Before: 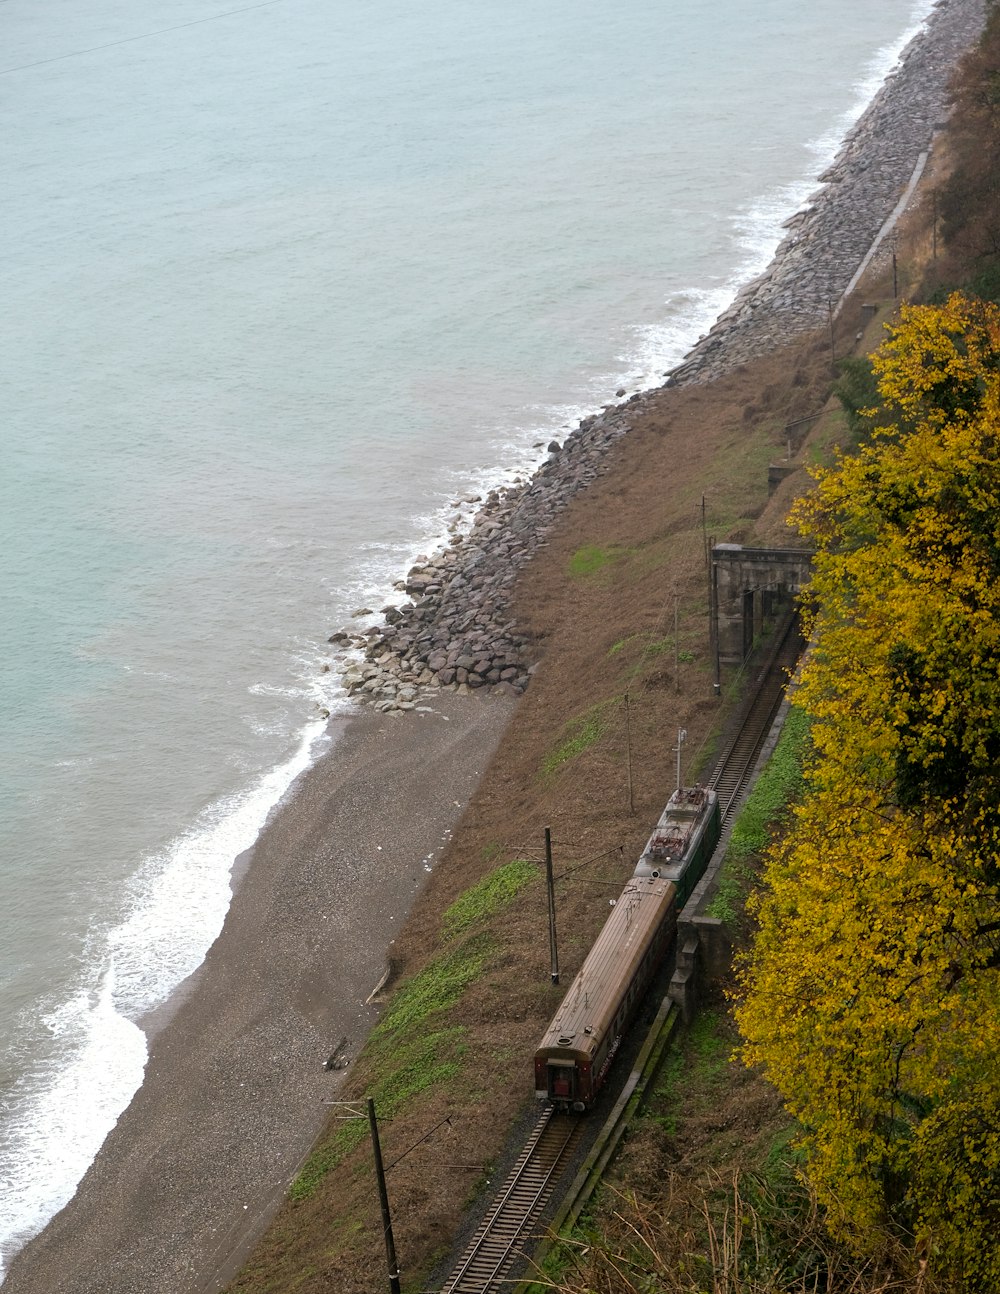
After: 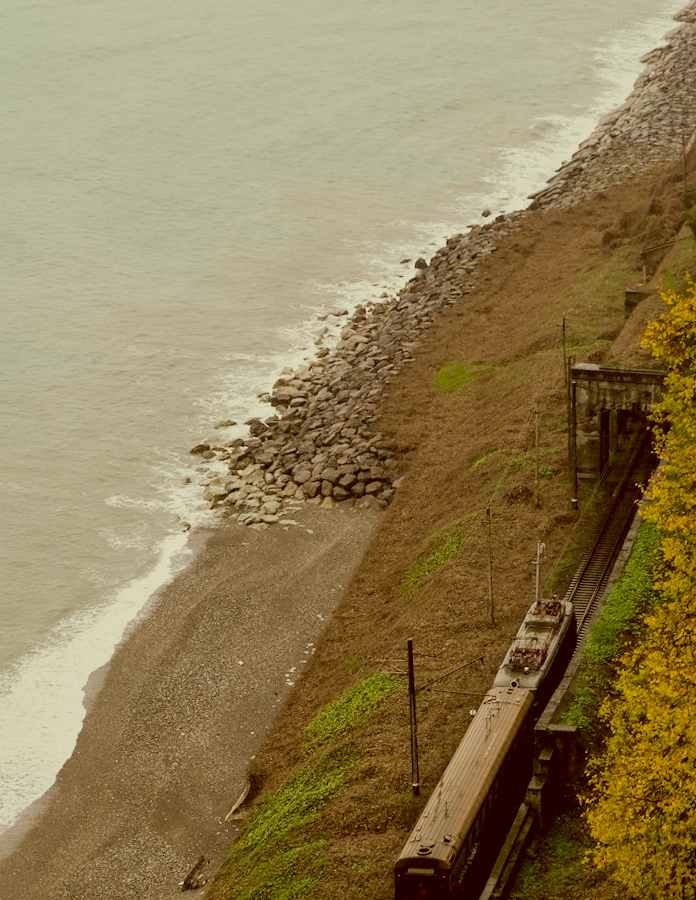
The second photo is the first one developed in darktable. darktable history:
local contrast: mode bilateral grid, contrast 20, coarseness 50, detail 130%, midtone range 0.2
crop and rotate: left 17.046%, top 10.659%, right 12.989%, bottom 14.553%
rotate and perspective: rotation 0.679°, lens shift (horizontal) 0.136, crop left 0.009, crop right 0.991, crop top 0.078, crop bottom 0.95
color calibration: x 0.334, y 0.349, temperature 5426 K
filmic rgb: black relative exposure -7.32 EV, white relative exposure 5.09 EV, hardness 3.2
tone equalizer: on, module defaults
exposure: exposure -0.021 EV, compensate highlight preservation false
color correction: highlights a* -5.3, highlights b* 9.8, shadows a* 9.8, shadows b* 24.26
